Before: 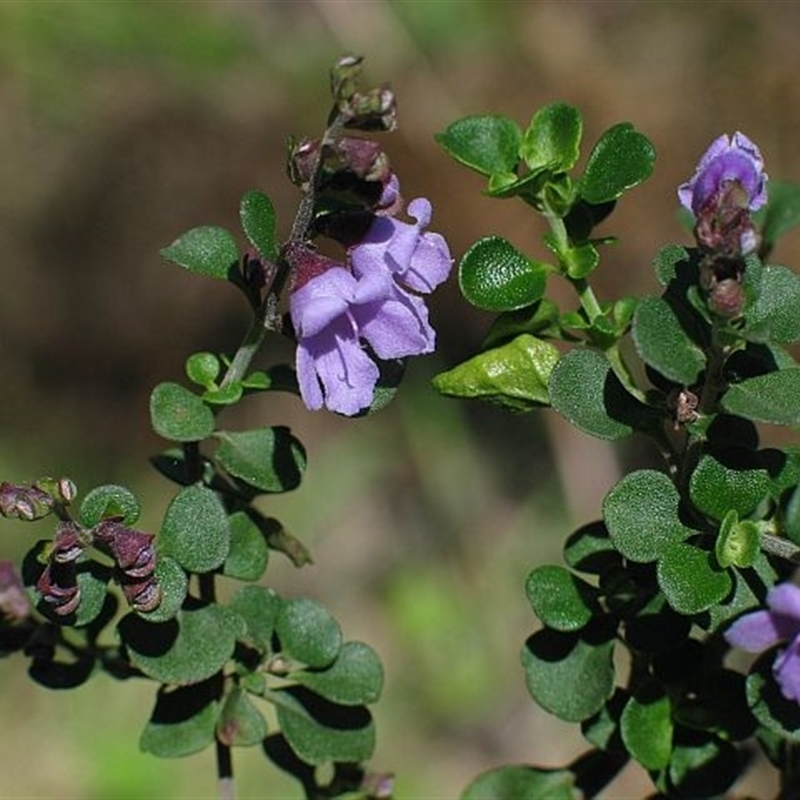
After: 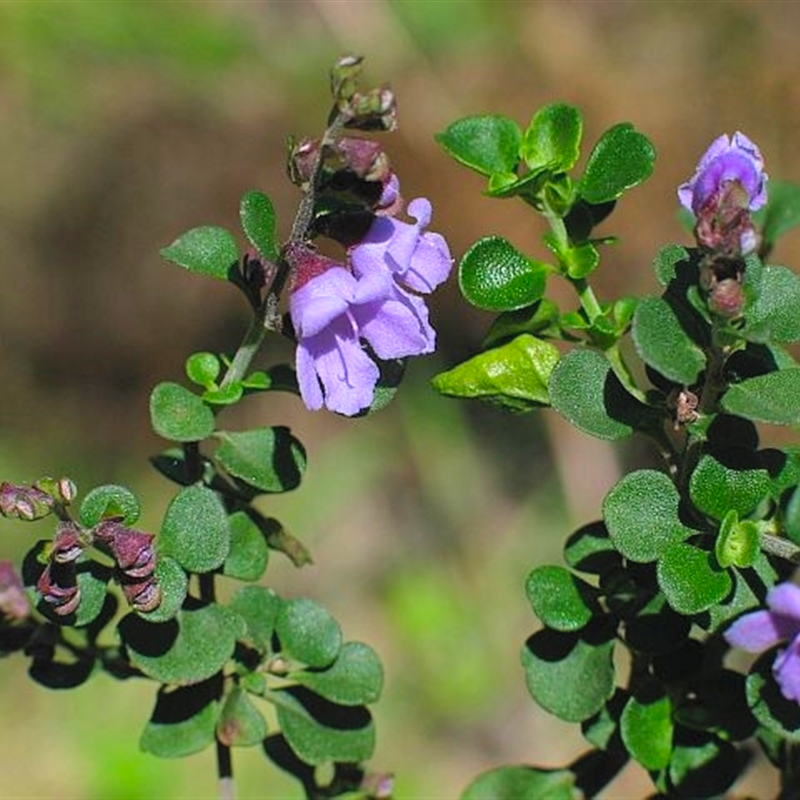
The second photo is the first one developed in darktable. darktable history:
contrast brightness saturation: contrast 0.068, brightness 0.178, saturation 0.419
